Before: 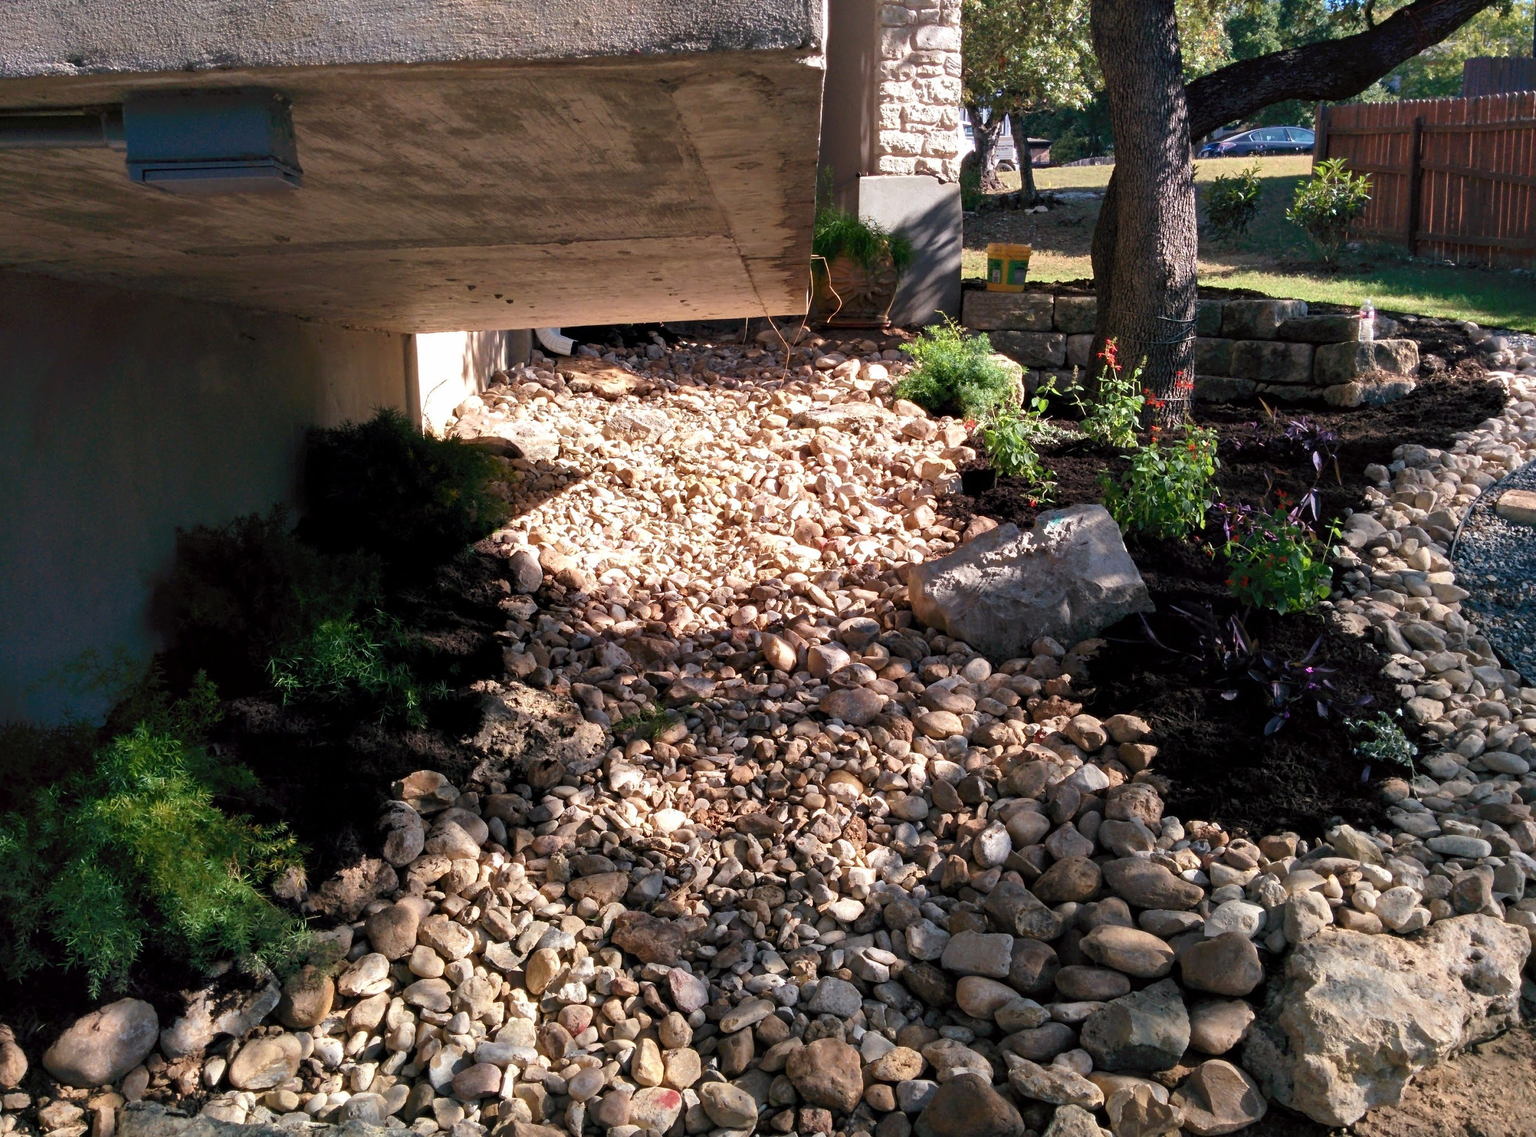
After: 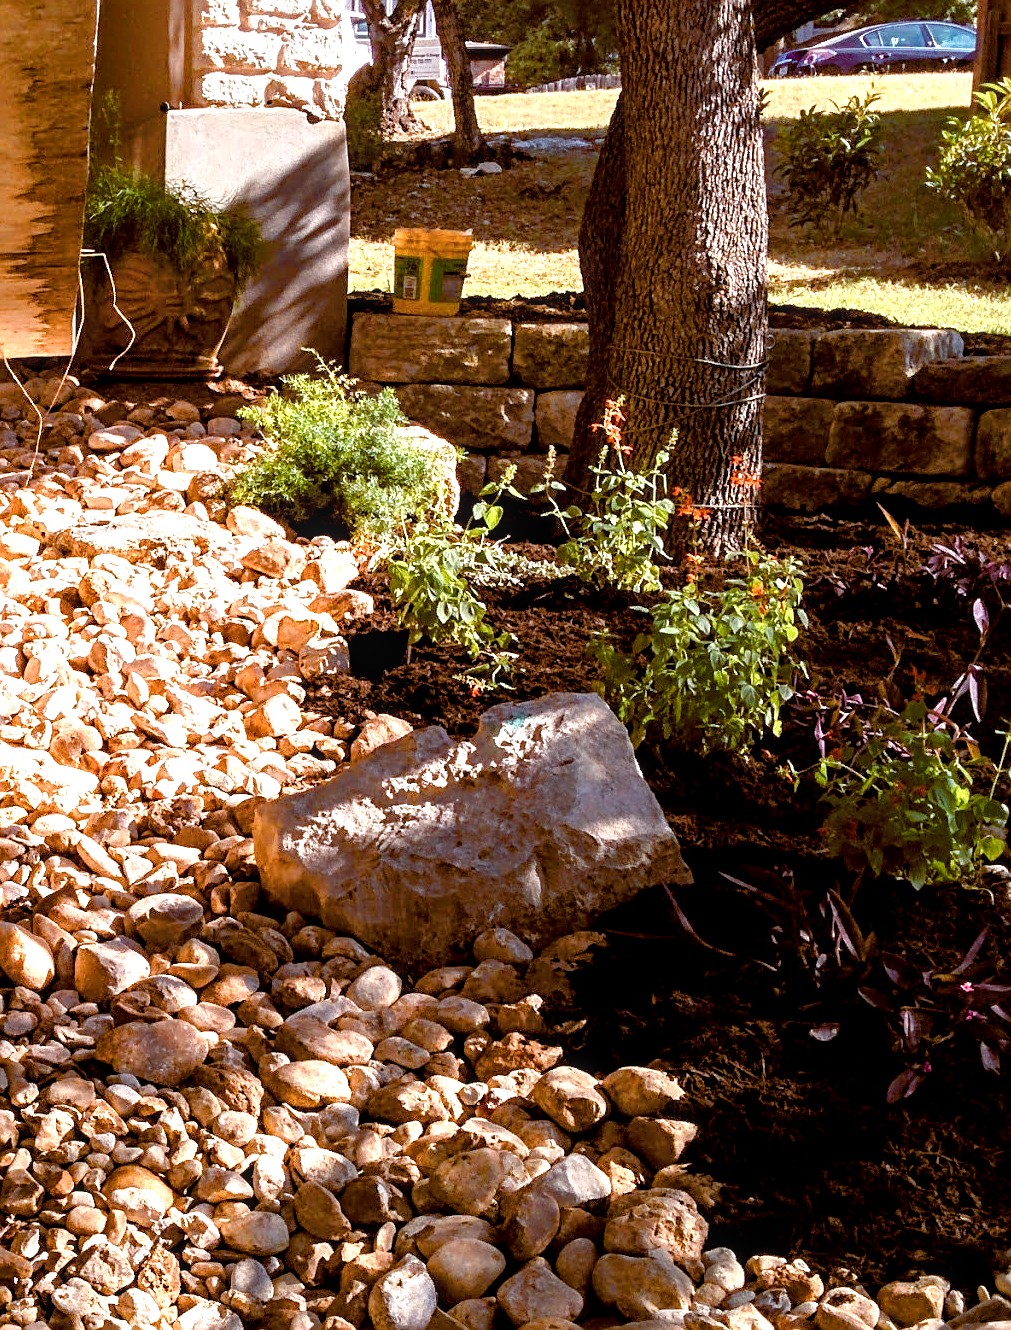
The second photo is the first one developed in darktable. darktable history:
sharpen: on, module defaults
crop and rotate: left 49.877%, top 10.125%, right 13.098%, bottom 24.069%
local contrast: on, module defaults
color balance rgb: shadows lift › chroma 2.046%, shadows lift › hue 248.59°, global offset › chroma 0.409%, global offset › hue 34.82°, perceptual saturation grading › global saturation 19.566%, perceptual saturation grading › highlights -25.175%, perceptual saturation grading › shadows 49.664%, perceptual brilliance grading › highlights 11.215%
color zones: curves: ch0 [(0.018, 0.548) (0.197, 0.654) (0.425, 0.447) (0.605, 0.658) (0.732, 0.579)]; ch1 [(0.105, 0.531) (0.224, 0.531) (0.386, 0.39) (0.618, 0.456) (0.732, 0.456) (0.956, 0.421)]; ch2 [(0.039, 0.583) (0.215, 0.465) (0.399, 0.544) (0.465, 0.548) (0.614, 0.447) (0.724, 0.43) (0.882, 0.623) (0.956, 0.632)]
